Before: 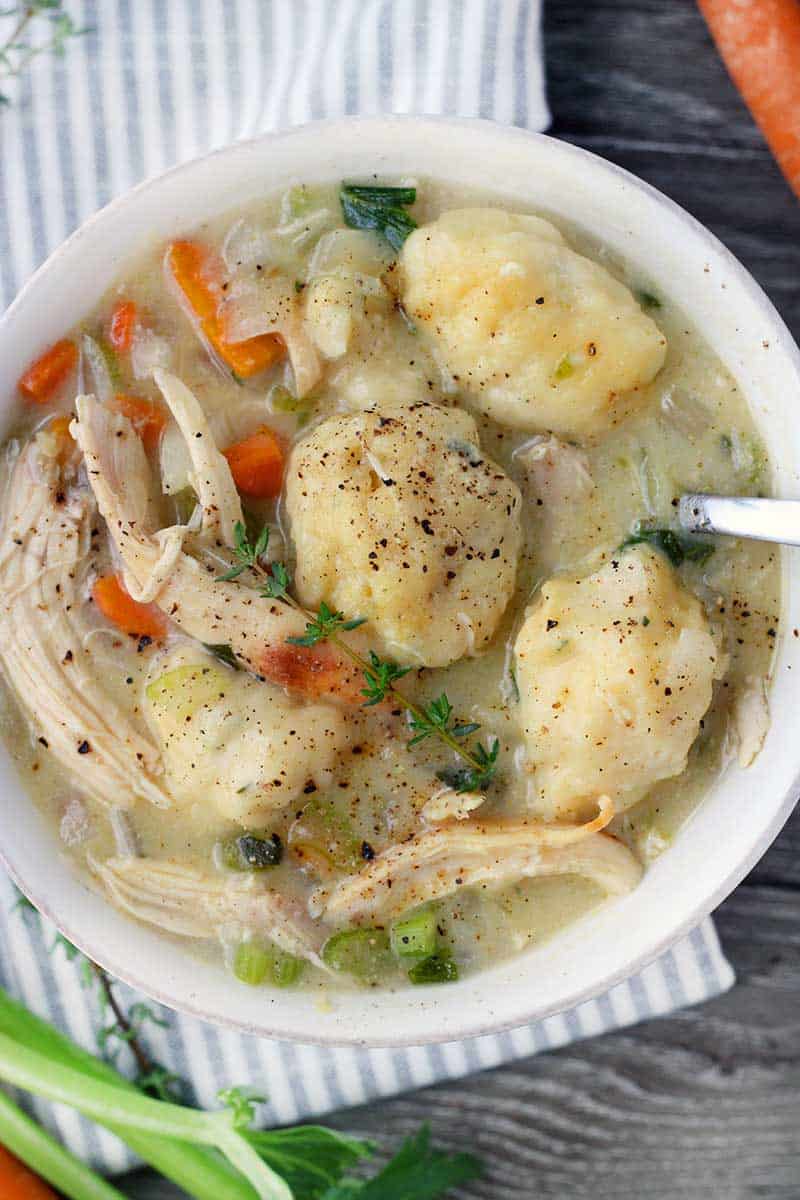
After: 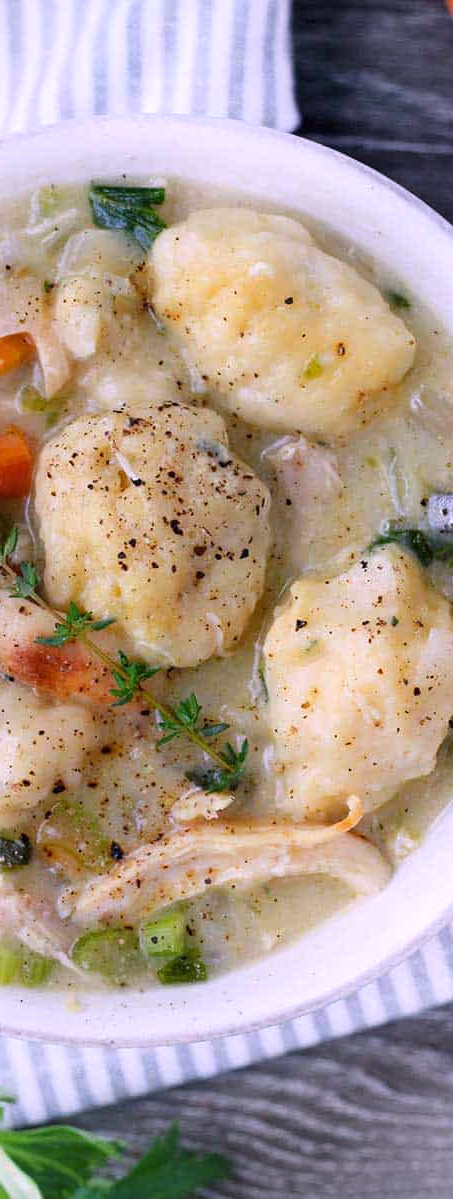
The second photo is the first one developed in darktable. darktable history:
white balance: red 1.042, blue 1.17
crop: left 31.458%, top 0%, right 11.876%
